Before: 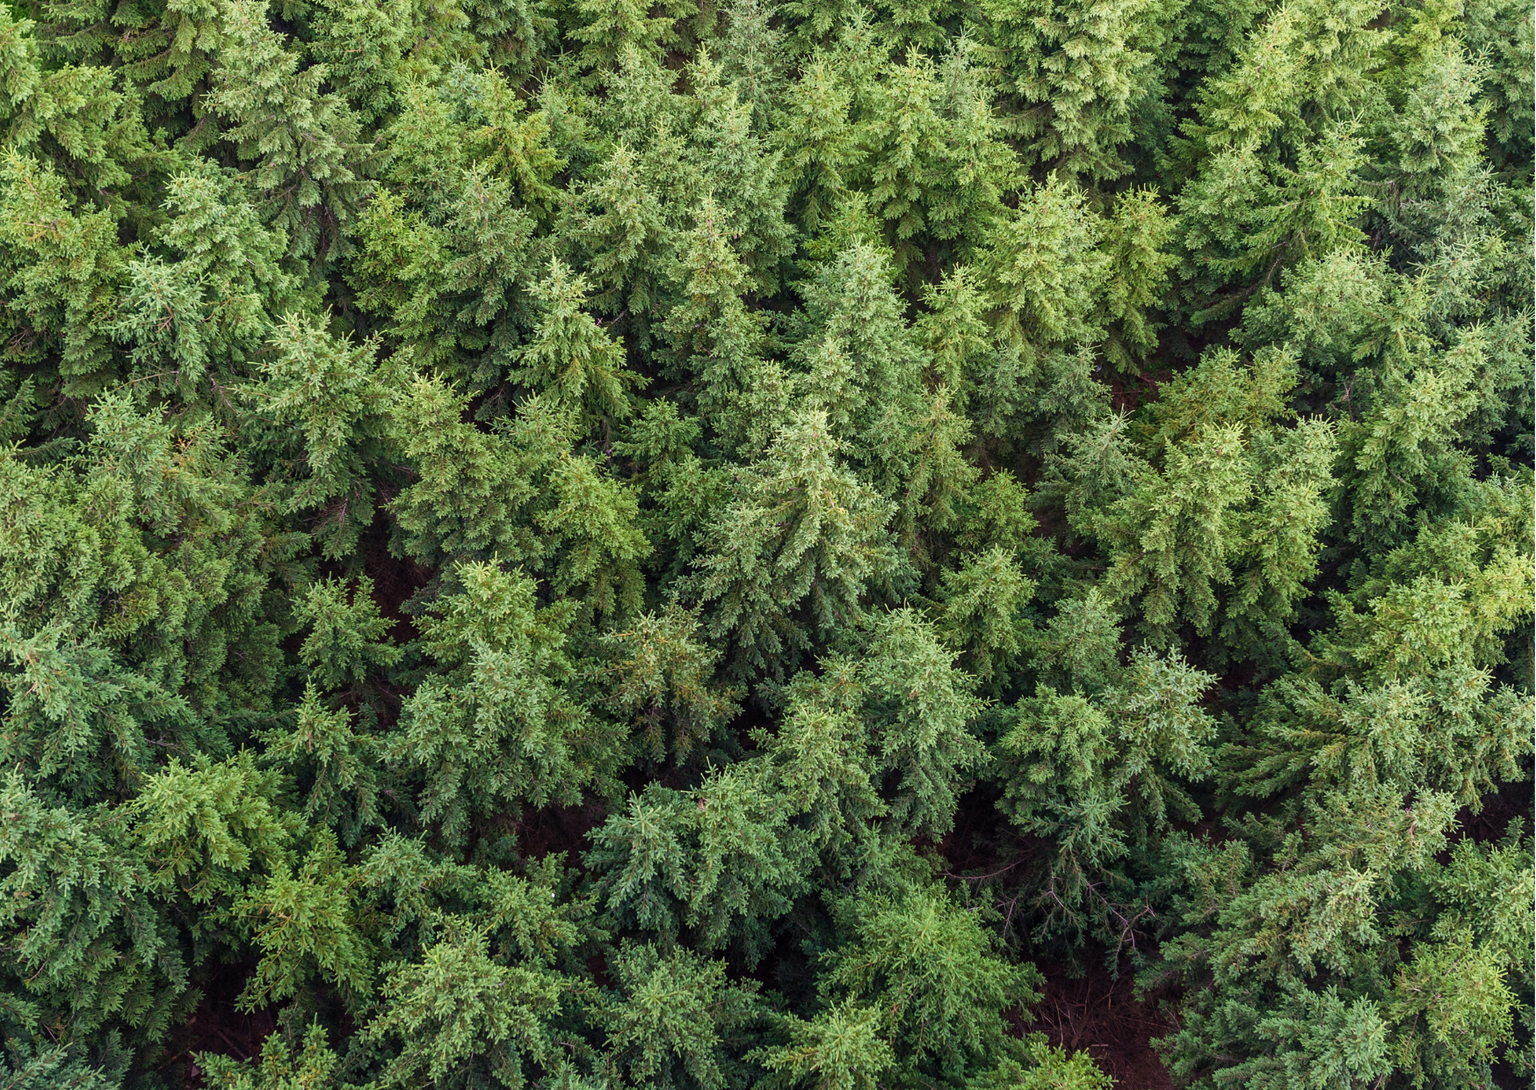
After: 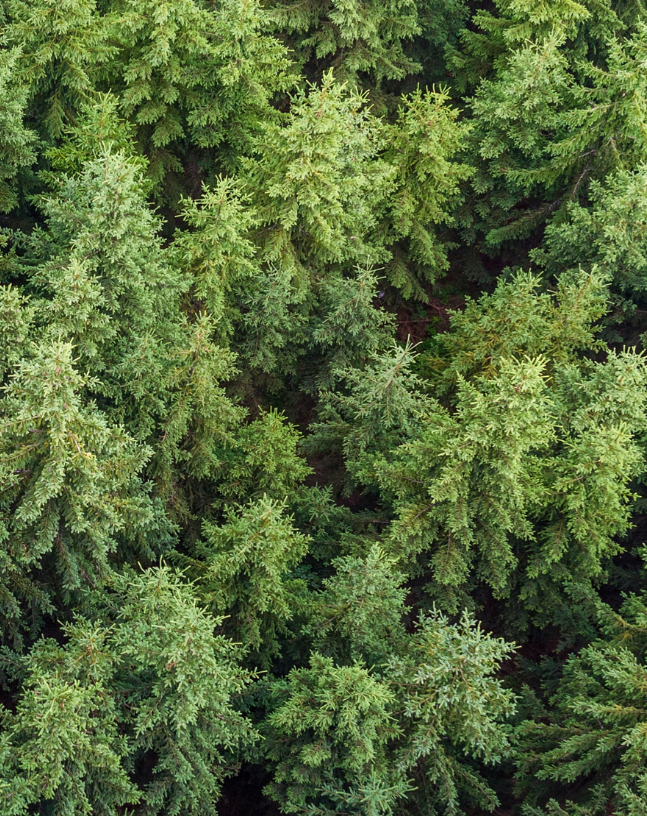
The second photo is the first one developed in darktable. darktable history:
color correction: highlights b* -0.033, saturation 1.06
crop and rotate: left 49.719%, top 10.108%, right 13.215%, bottom 24.042%
local contrast: mode bilateral grid, contrast 9, coarseness 26, detail 112%, midtone range 0.2
